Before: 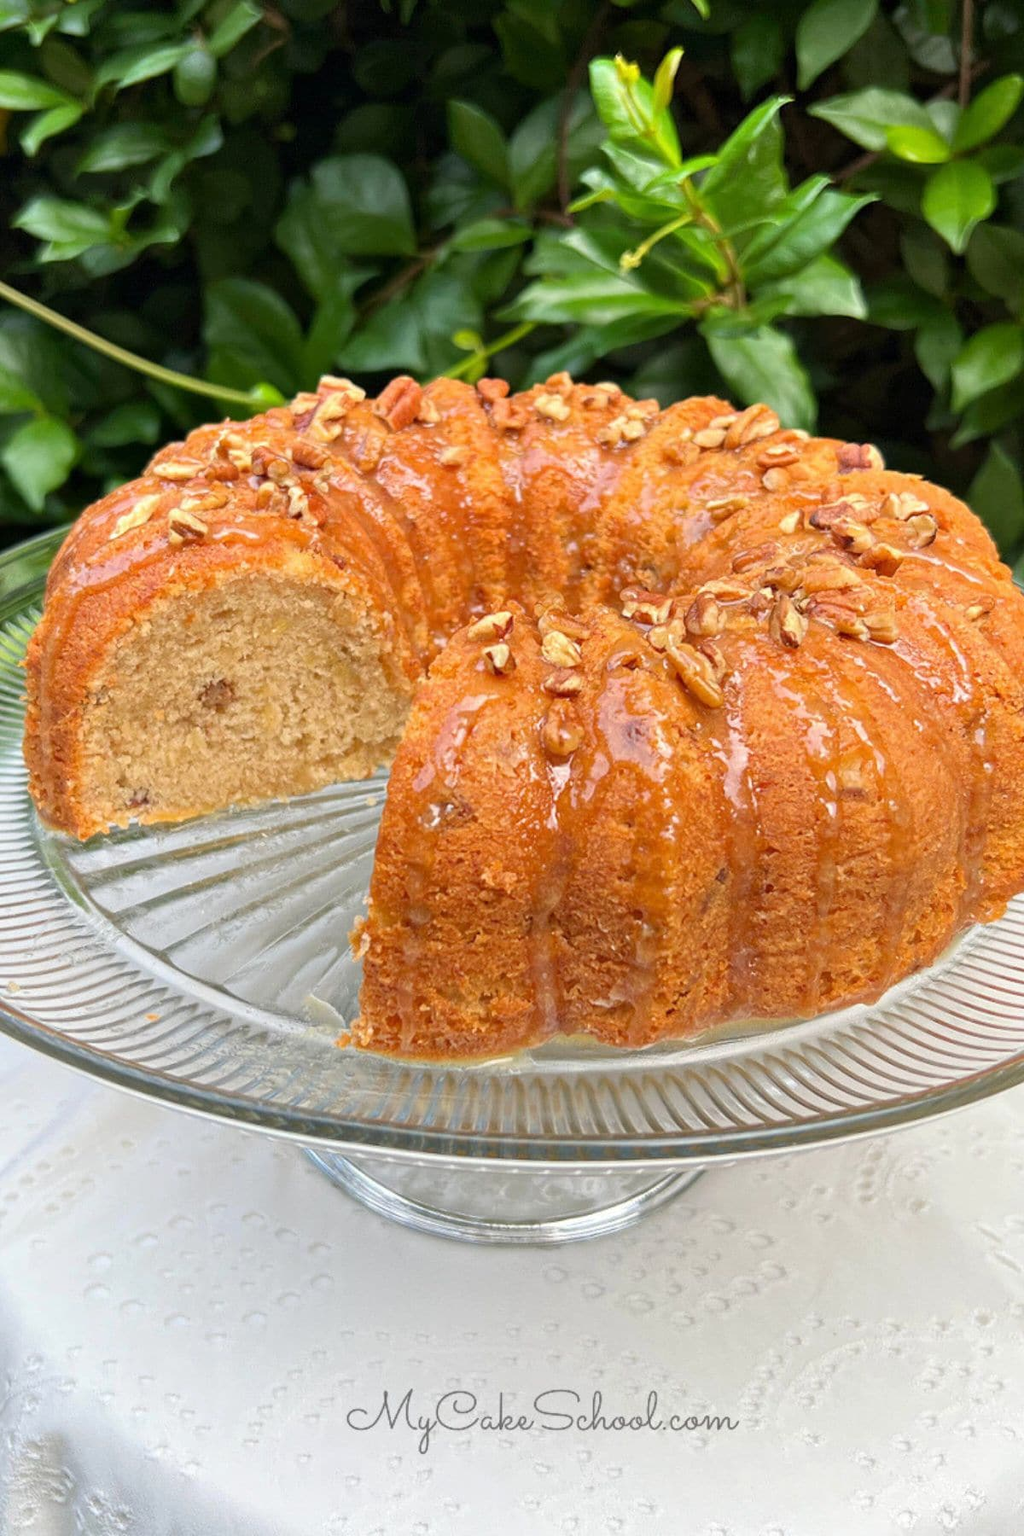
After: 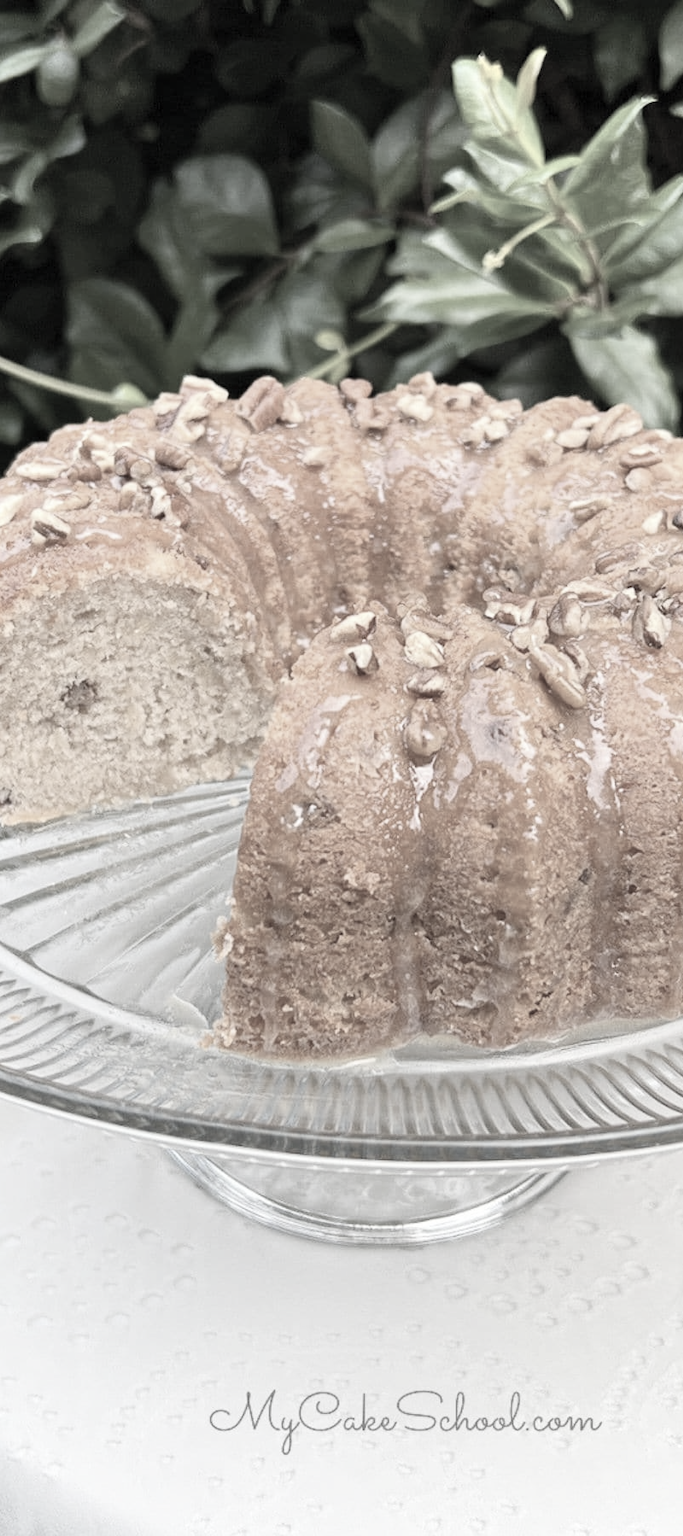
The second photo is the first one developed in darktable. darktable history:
color correction: highlights b* -0.06, saturation 0.142
crop and rotate: left 13.419%, right 19.9%
contrast brightness saturation: contrast 0.202, brightness 0.161, saturation 0.219
